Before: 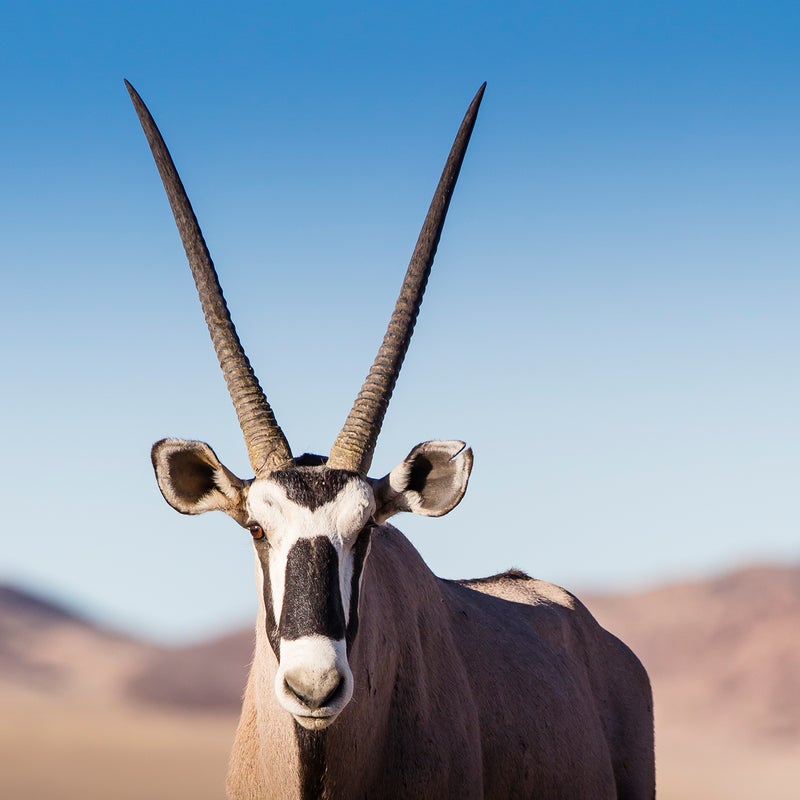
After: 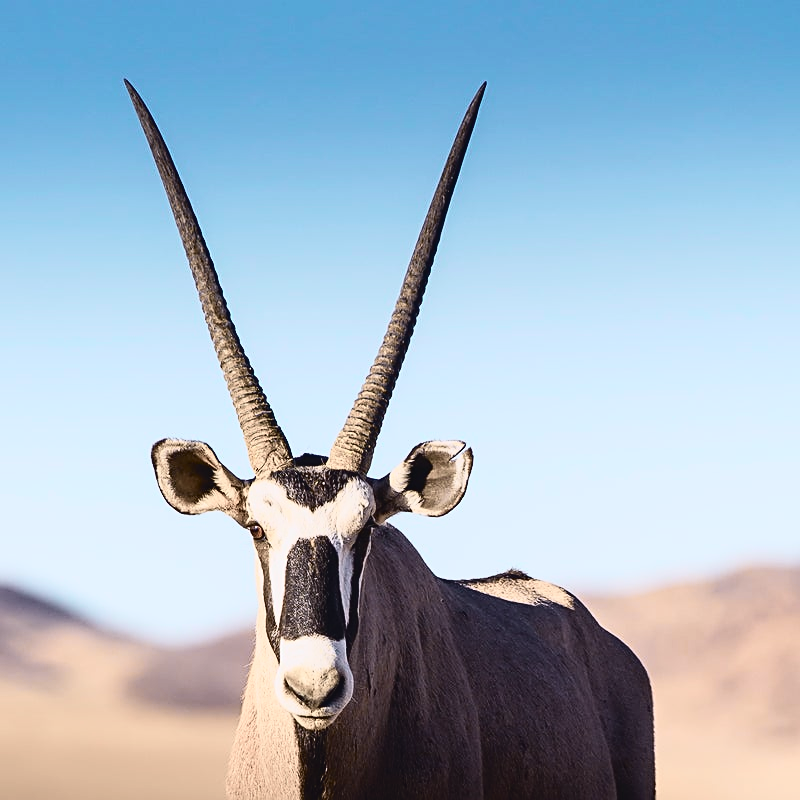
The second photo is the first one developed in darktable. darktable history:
tone curve: curves: ch0 [(0, 0.039) (0.104, 0.094) (0.285, 0.301) (0.673, 0.796) (0.845, 0.932) (0.994, 0.971)]; ch1 [(0, 0) (0.356, 0.385) (0.424, 0.405) (0.498, 0.502) (0.586, 0.57) (0.657, 0.642) (1, 1)]; ch2 [(0, 0) (0.424, 0.438) (0.46, 0.453) (0.515, 0.505) (0.557, 0.57) (0.612, 0.583) (0.722, 0.67) (1, 1)], color space Lab, independent channels, preserve colors none
sharpen: on, module defaults
